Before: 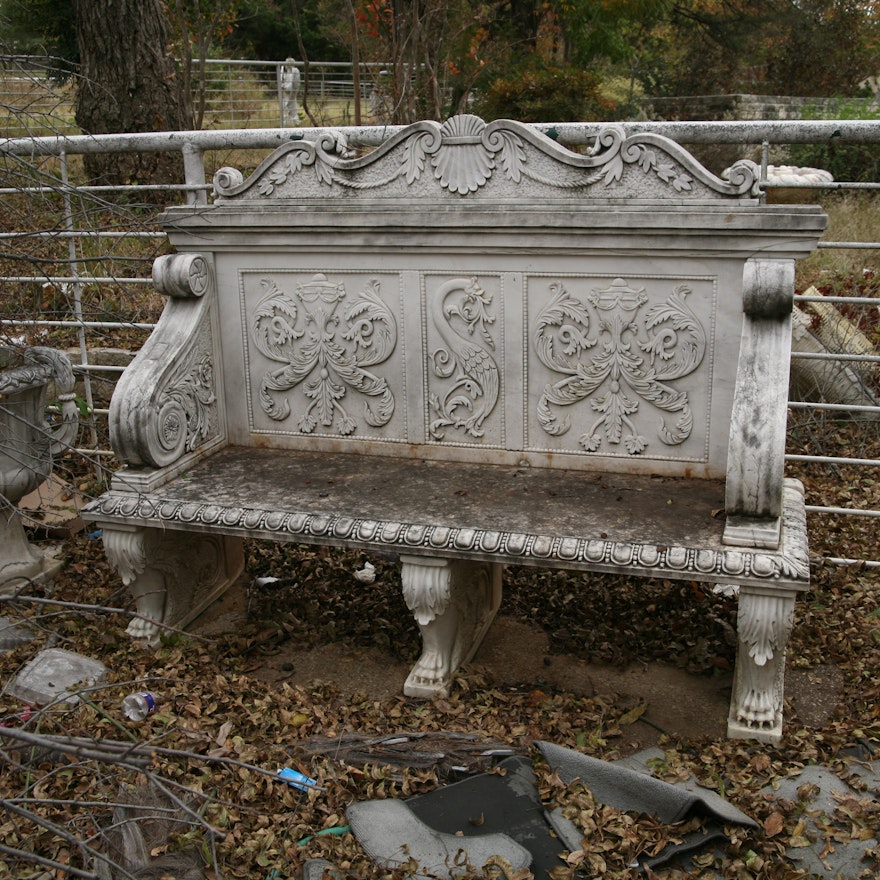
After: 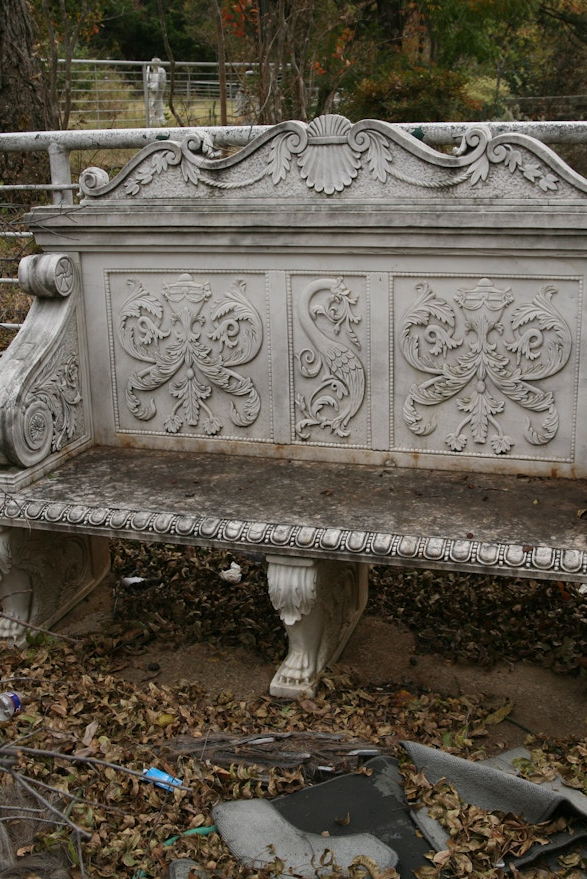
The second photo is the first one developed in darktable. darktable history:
crop and rotate: left 15.384%, right 17.885%
